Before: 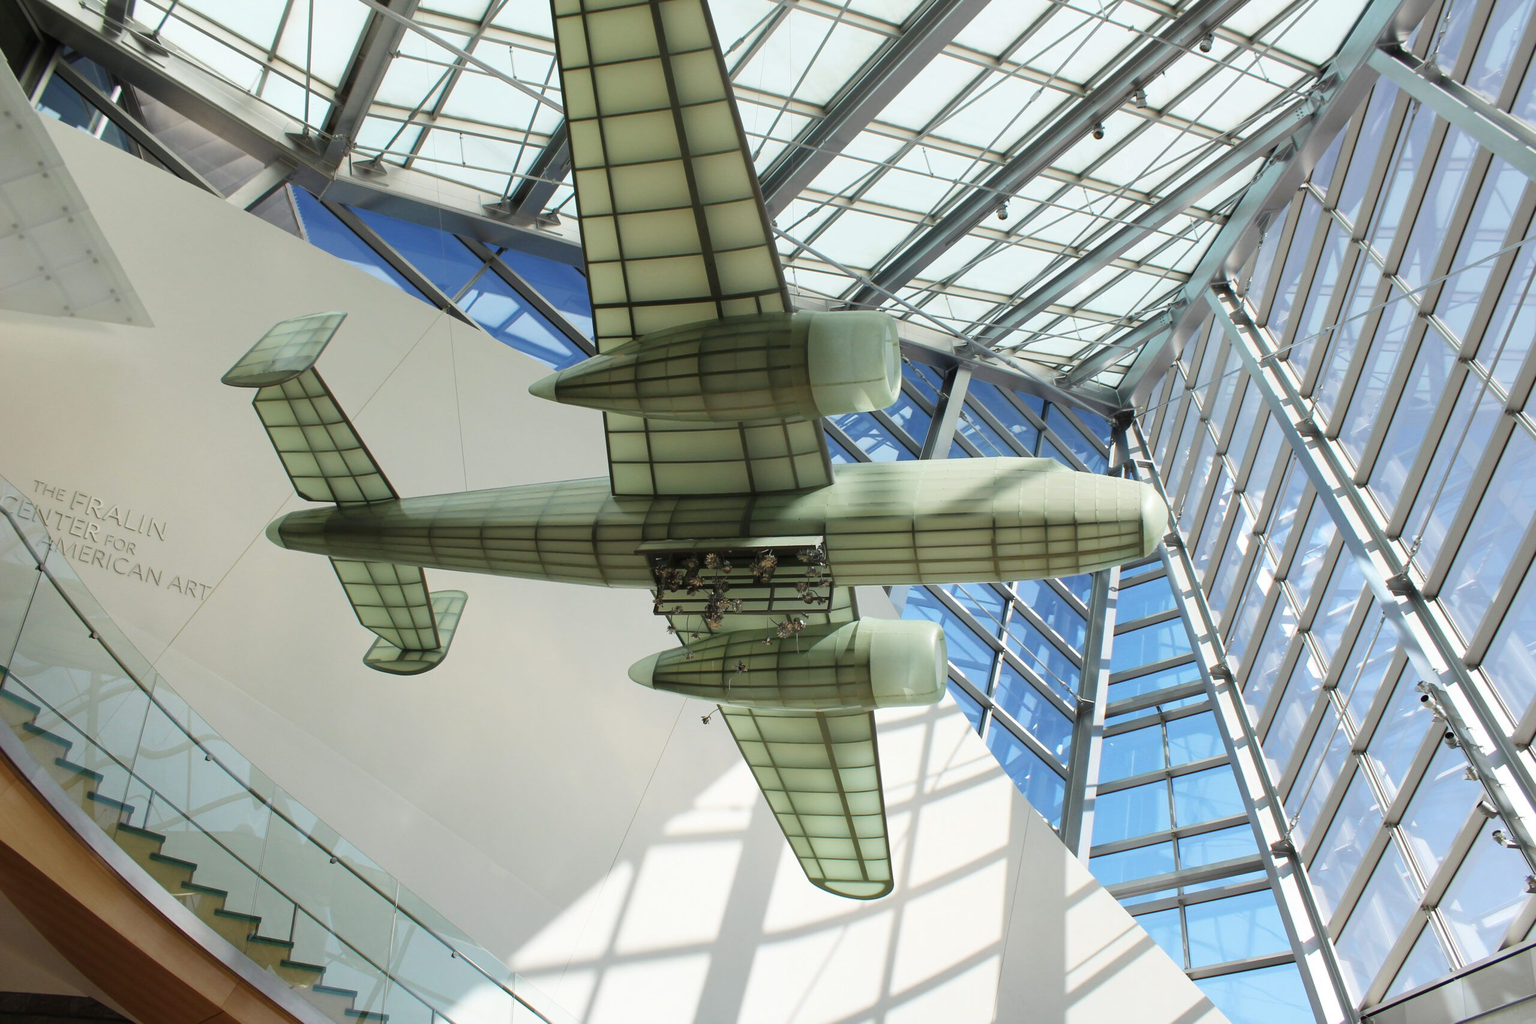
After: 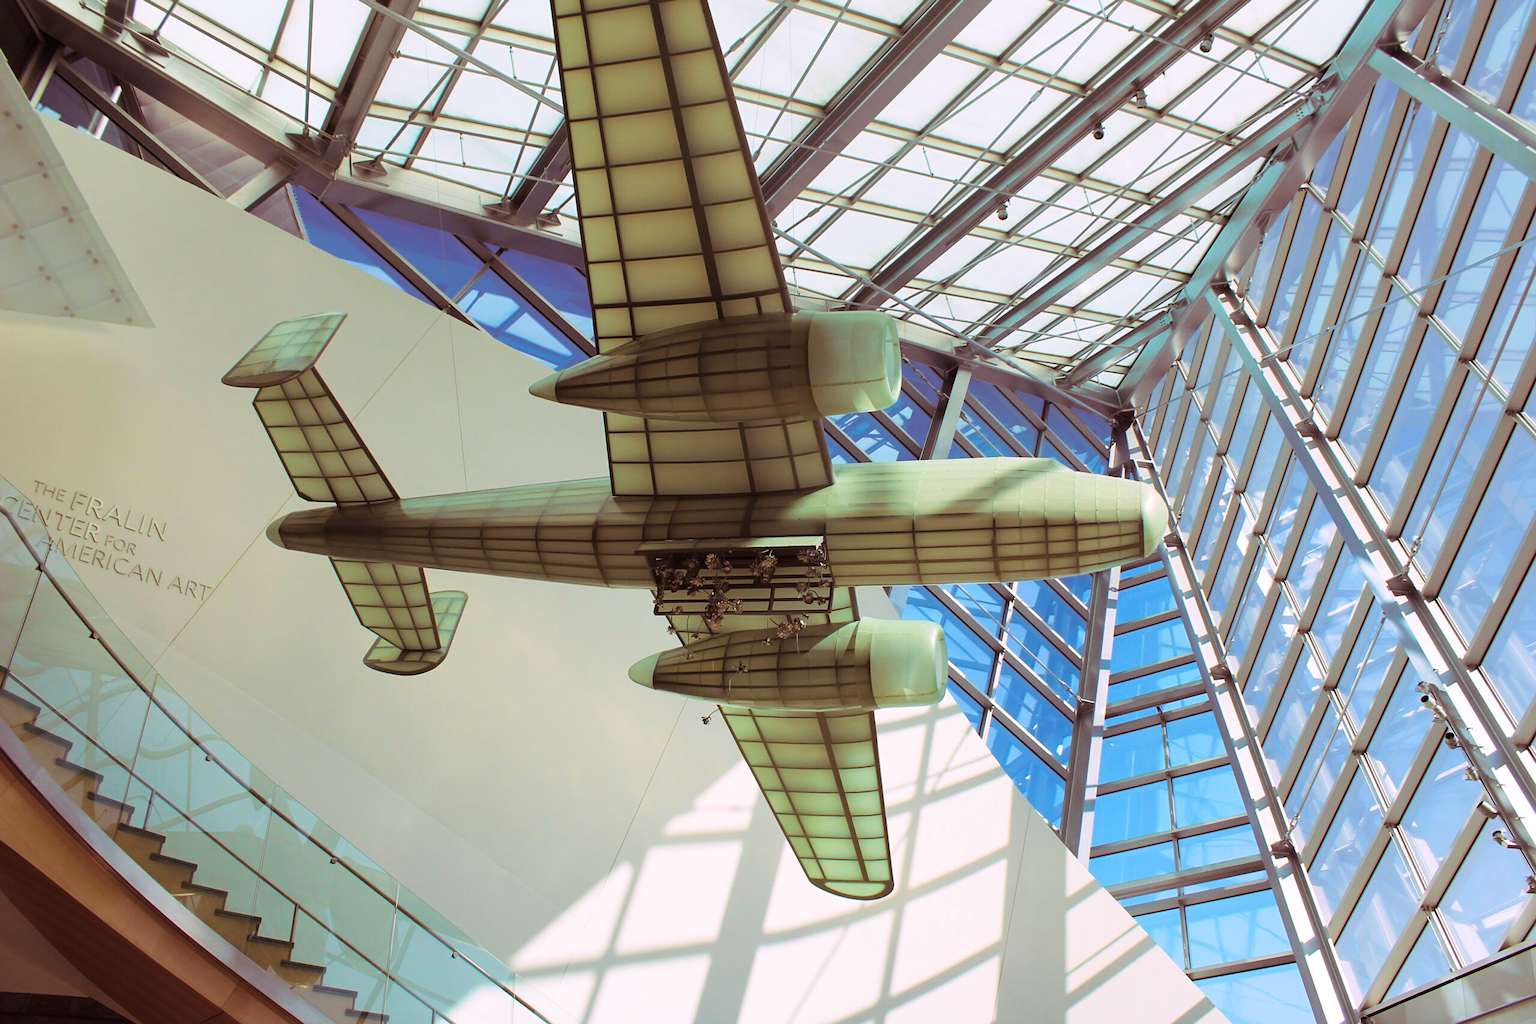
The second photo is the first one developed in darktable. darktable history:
color balance rgb: perceptual saturation grading › global saturation 25%, global vibrance 20%
sharpen: amount 0.2
velvia: on, module defaults
split-toning: highlights › hue 298.8°, highlights › saturation 0.73, compress 41.76%
